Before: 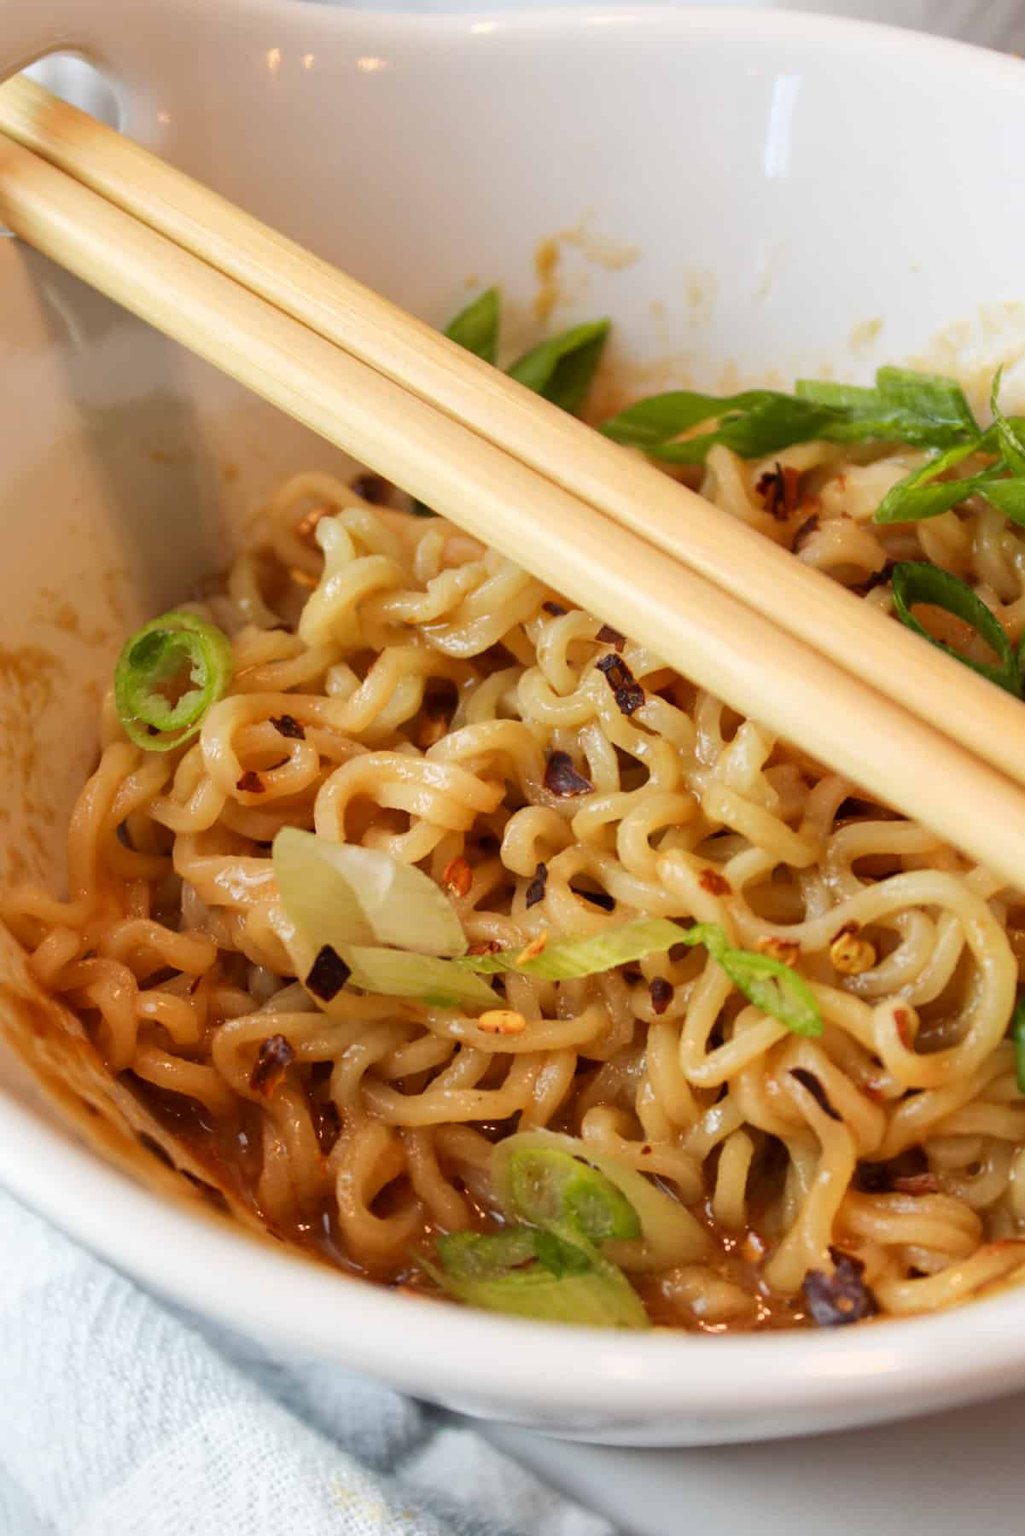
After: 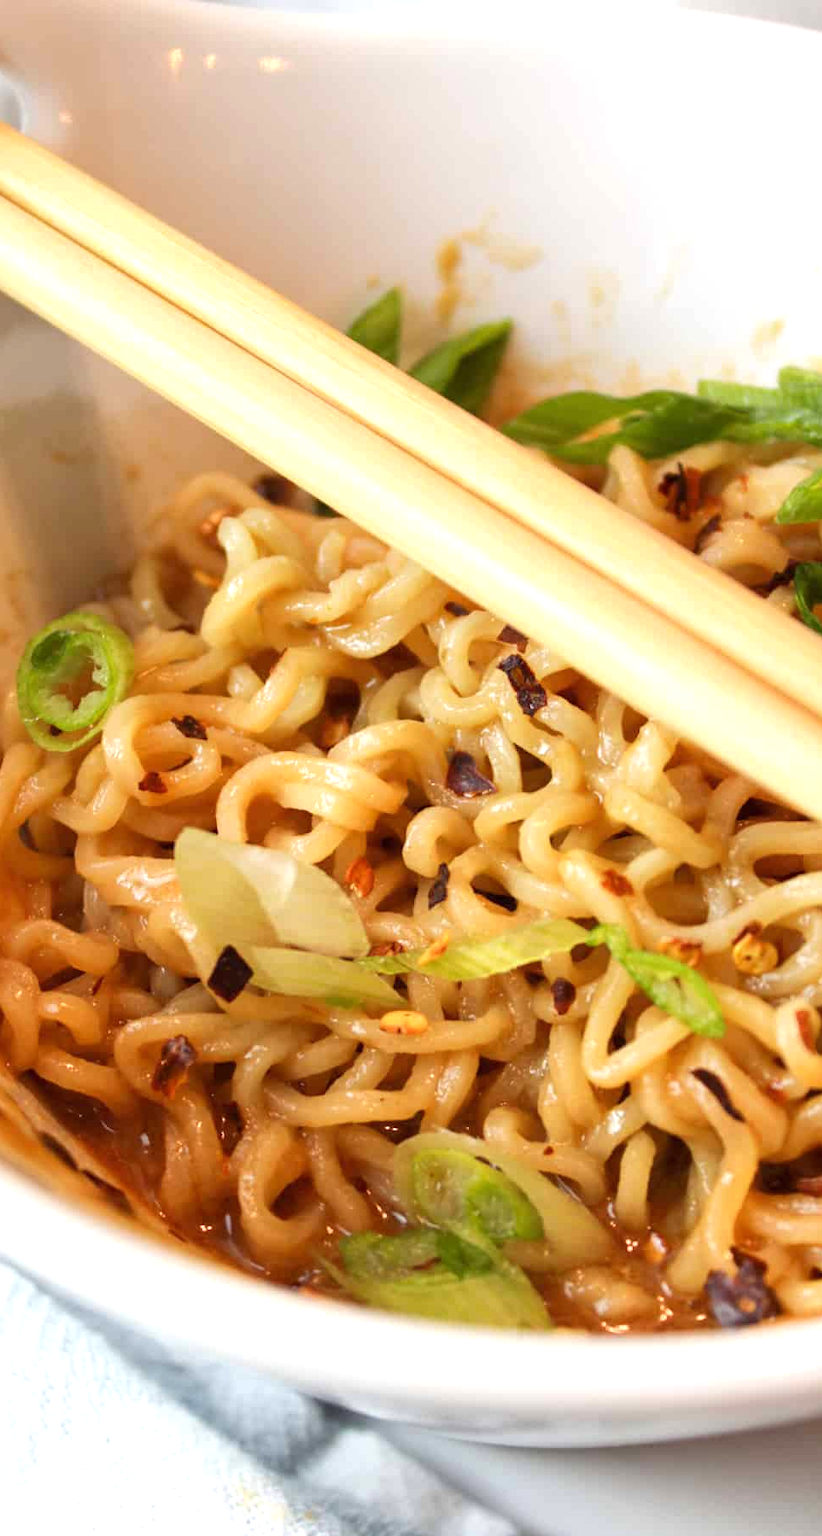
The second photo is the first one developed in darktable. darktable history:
exposure: black level correction 0, exposure 0.5 EV, compensate exposure bias true, compensate highlight preservation false
crop and rotate: left 9.597%, right 10.195%
rotate and perspective: automatic cropping original format, crop left 0, crop top 0
